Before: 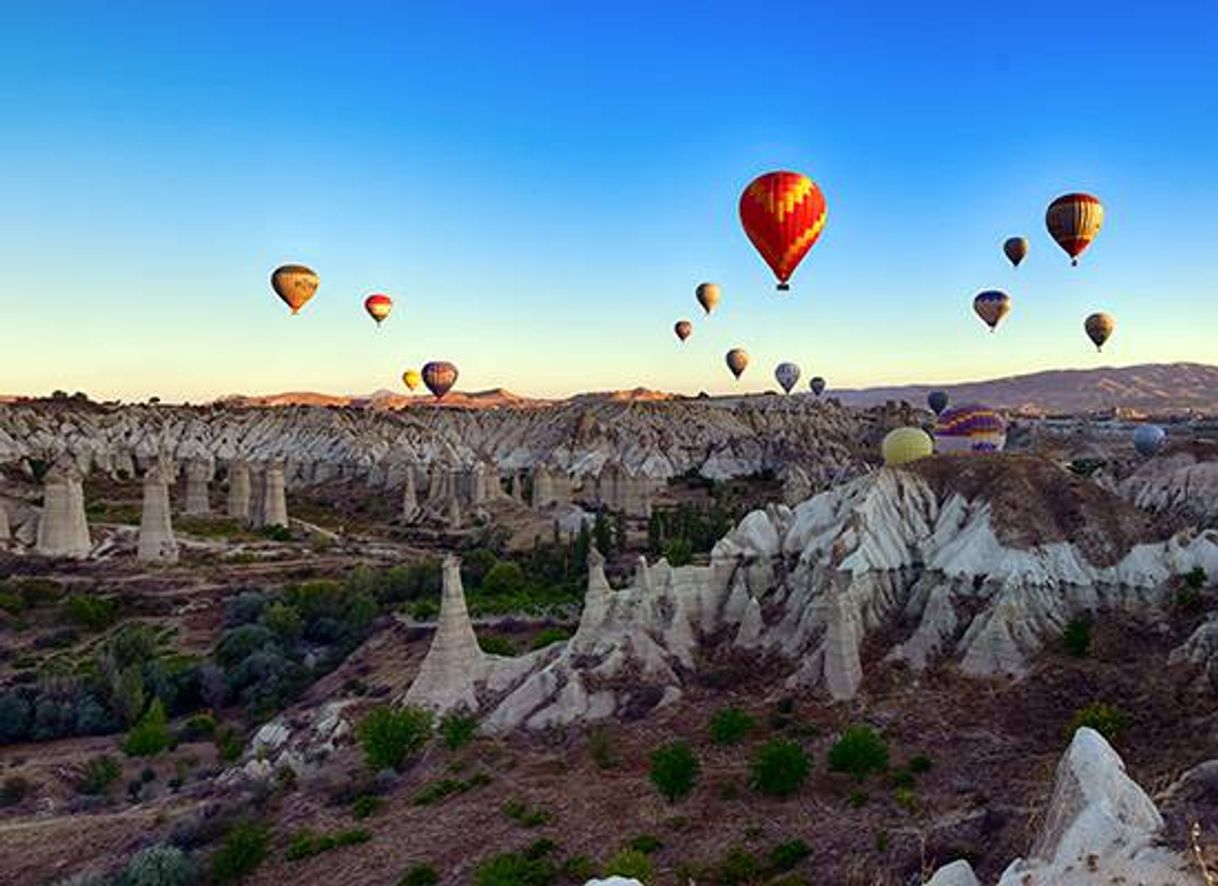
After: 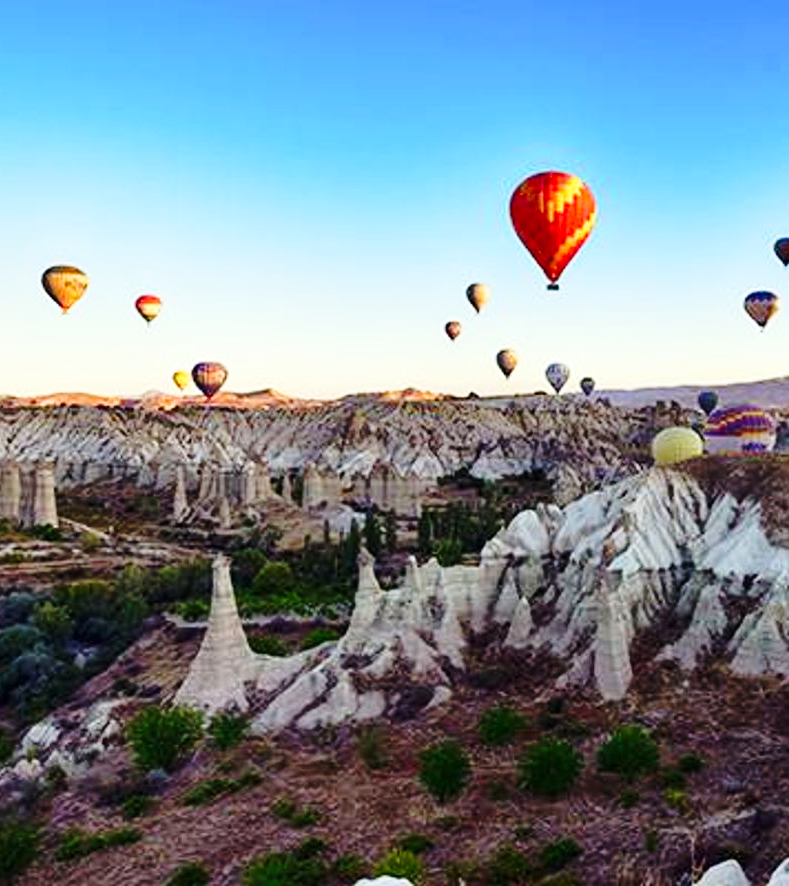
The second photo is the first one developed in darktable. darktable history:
crop and rotate: left 18.935%, right 16.259%
base curve: curves: ch0 [(0, 0) (0.028, 0.03) (0.121, 0.232) (0.46, 0.748) (0.859, 0.968) (1, 1)], preserve colors none
